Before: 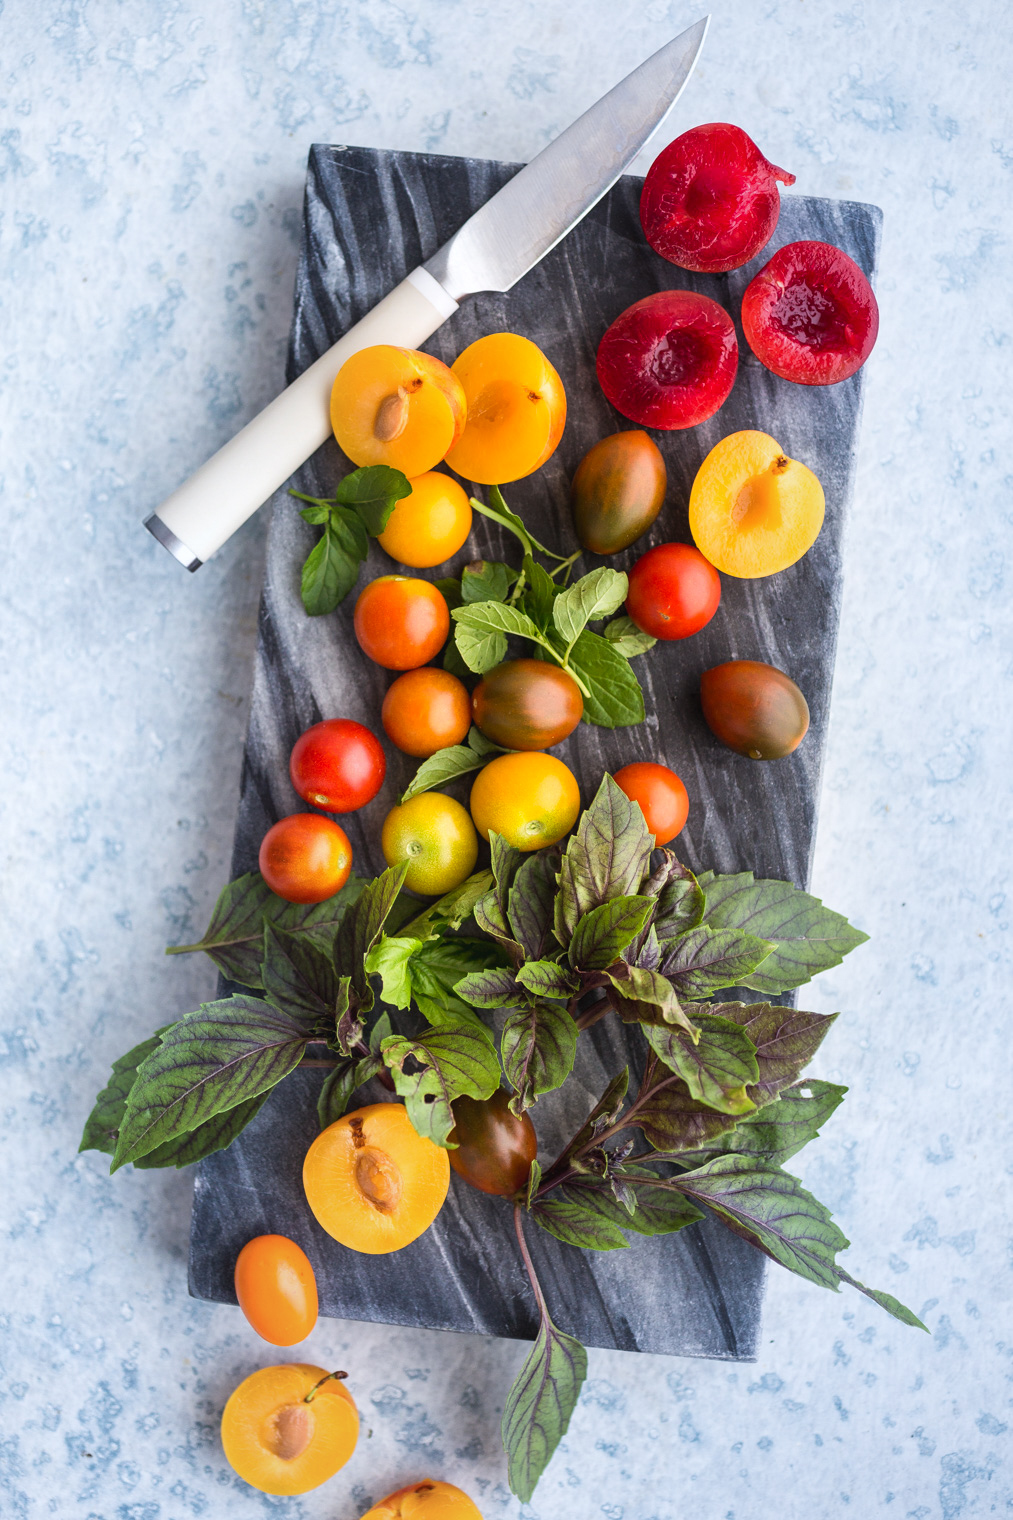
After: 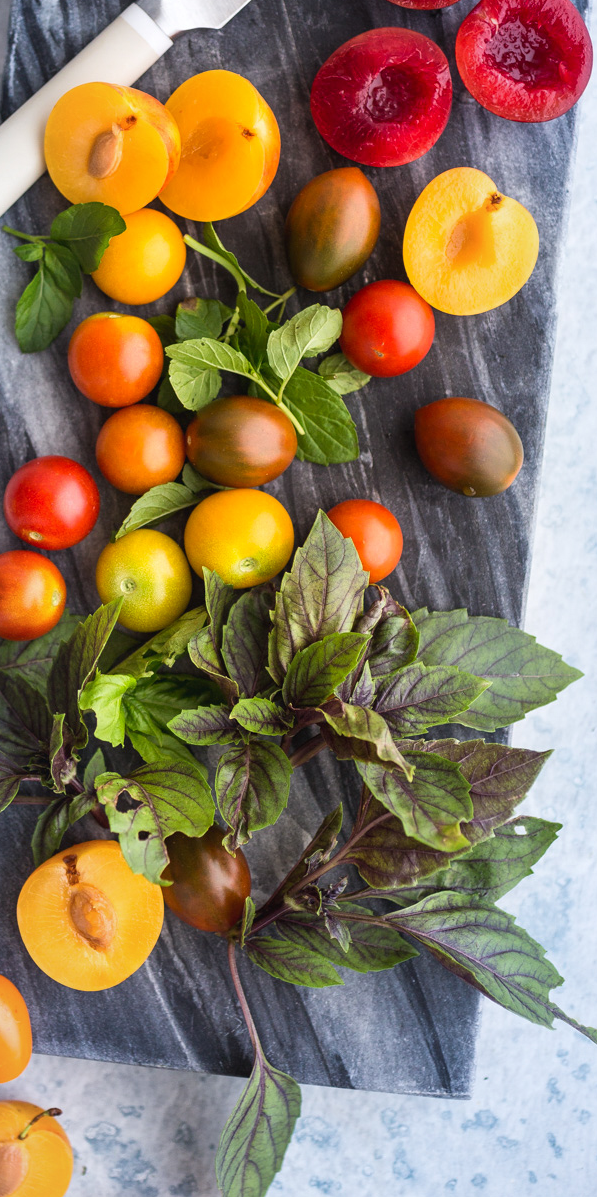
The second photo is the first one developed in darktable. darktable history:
crop and rotate: left 28.243%, top 17.355%, right 12.782%, bottom 3.85%
